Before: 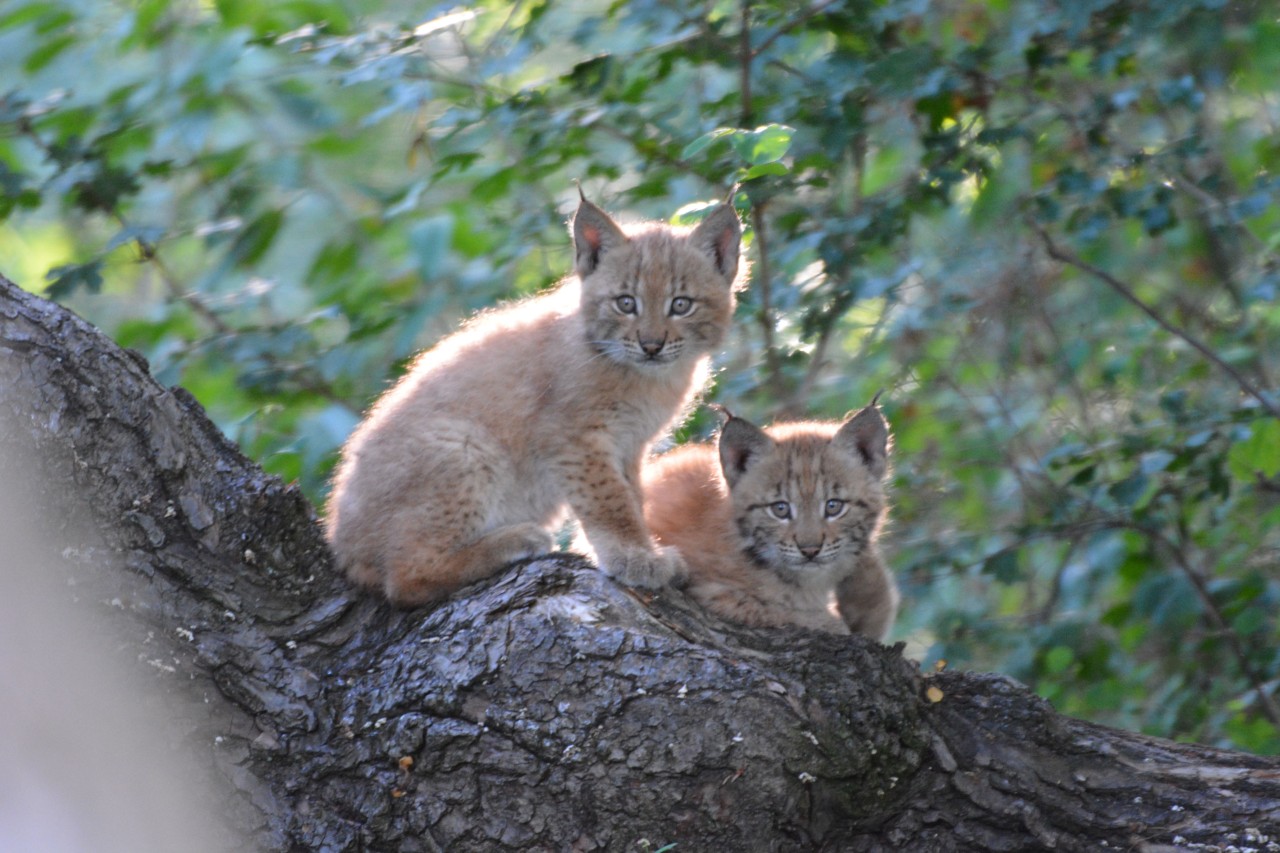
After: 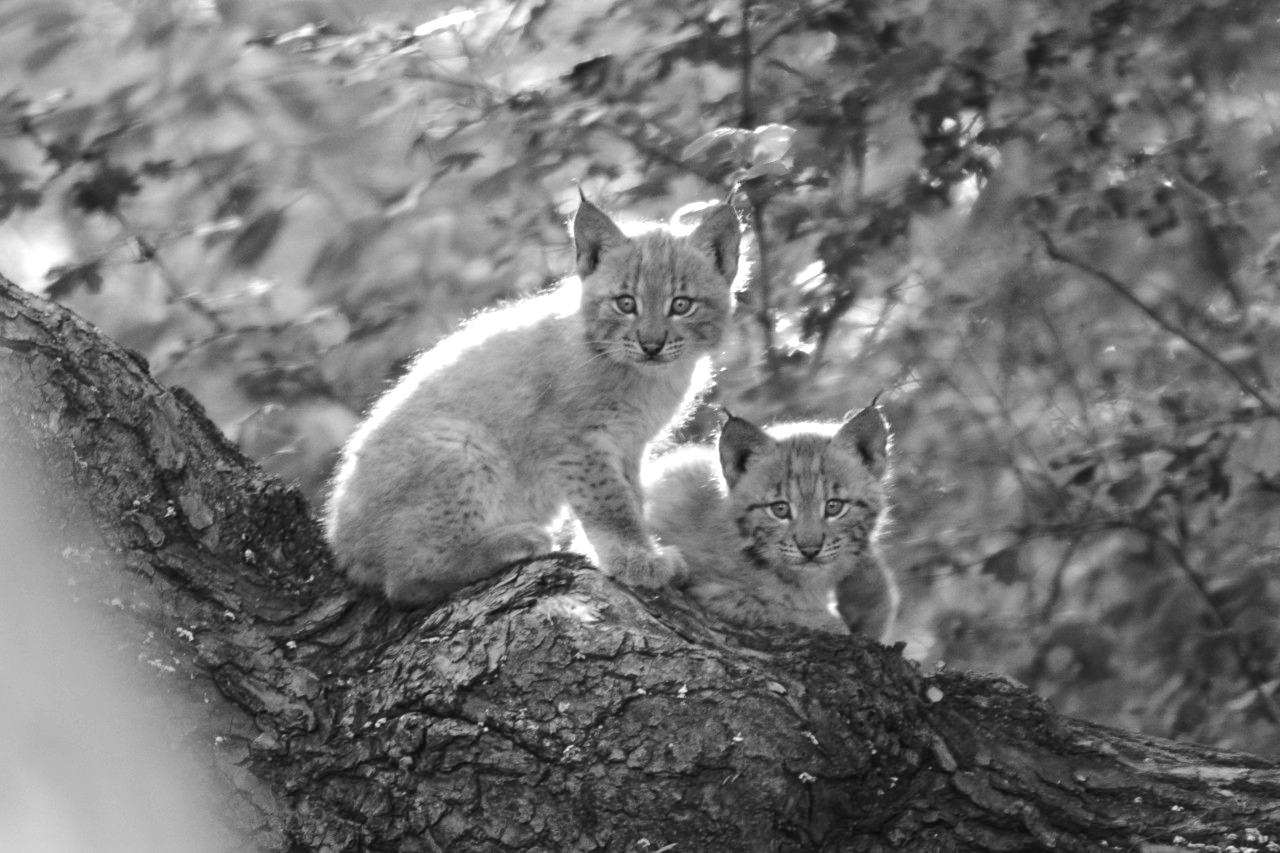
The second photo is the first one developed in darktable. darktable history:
tone equalizer: -8 EV -0.417 EV, -7 EV -0.389 EV, -6 EV -0.333 EV, -5 EV -0.222 EV, -3 EV 0.222 EV, -2 EV 0.333 EV, -1 EV 0.389 EV, +0 EV 0.417 EV, edges refinement/feathering 500, mask exposure compensation -1.57 EV, preserve details no
contrast brightness saturation: saturation -1
